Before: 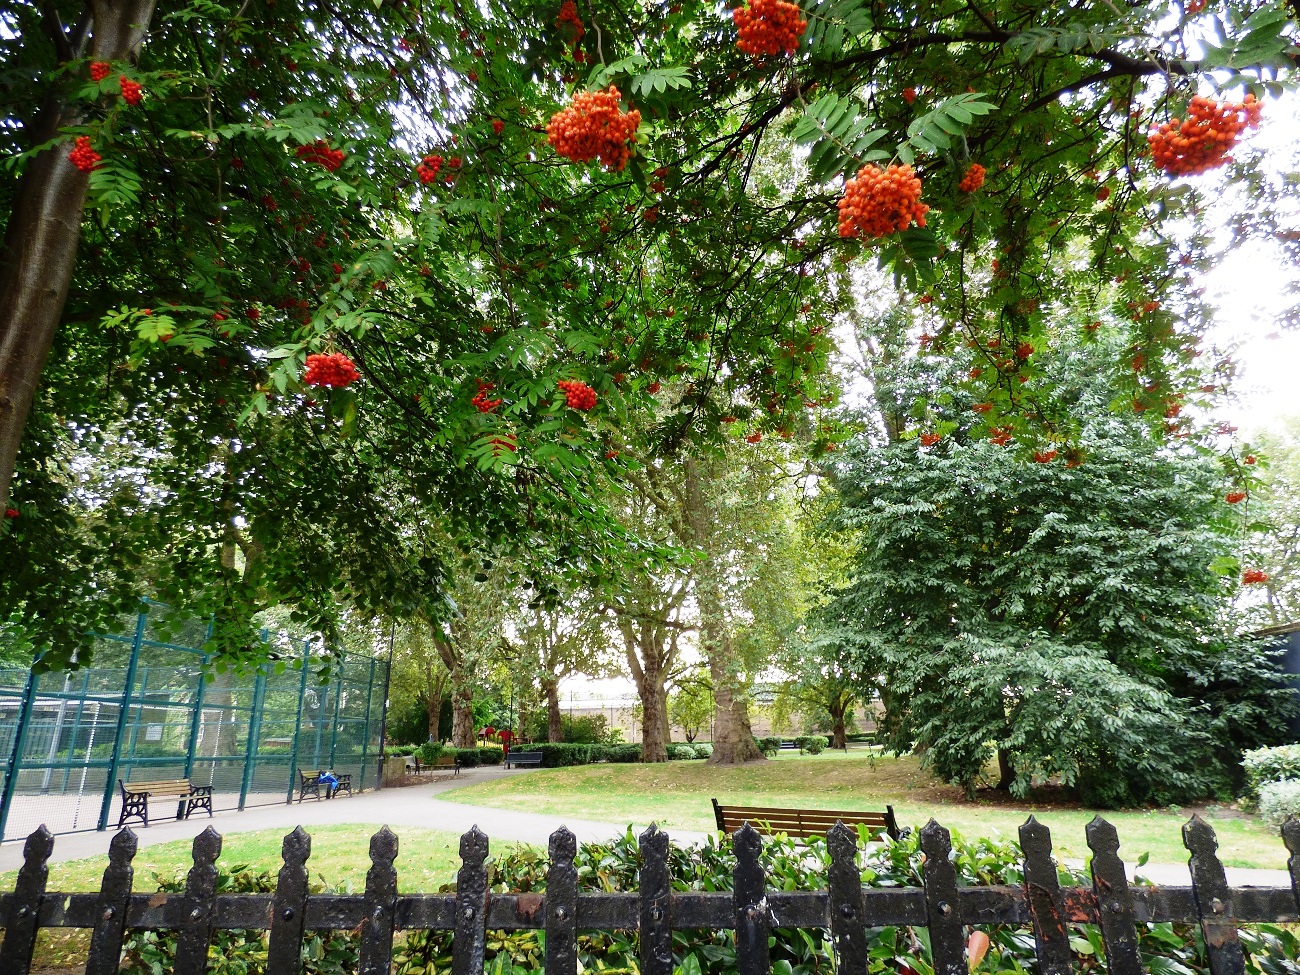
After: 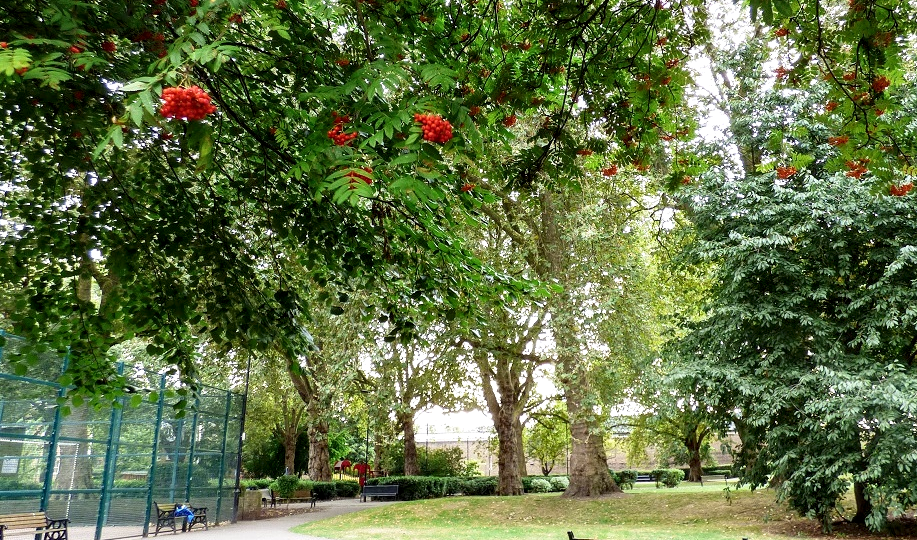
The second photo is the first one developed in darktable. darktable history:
crop: left 11.129%, top 27.403%, right 18.283%, bottom 17.128%
local contrast: highlights 89%, shadows 82%
tone equalizer: edges refinement/feathering 500, mask exposure compensation -1.57 EV, preserve details no
